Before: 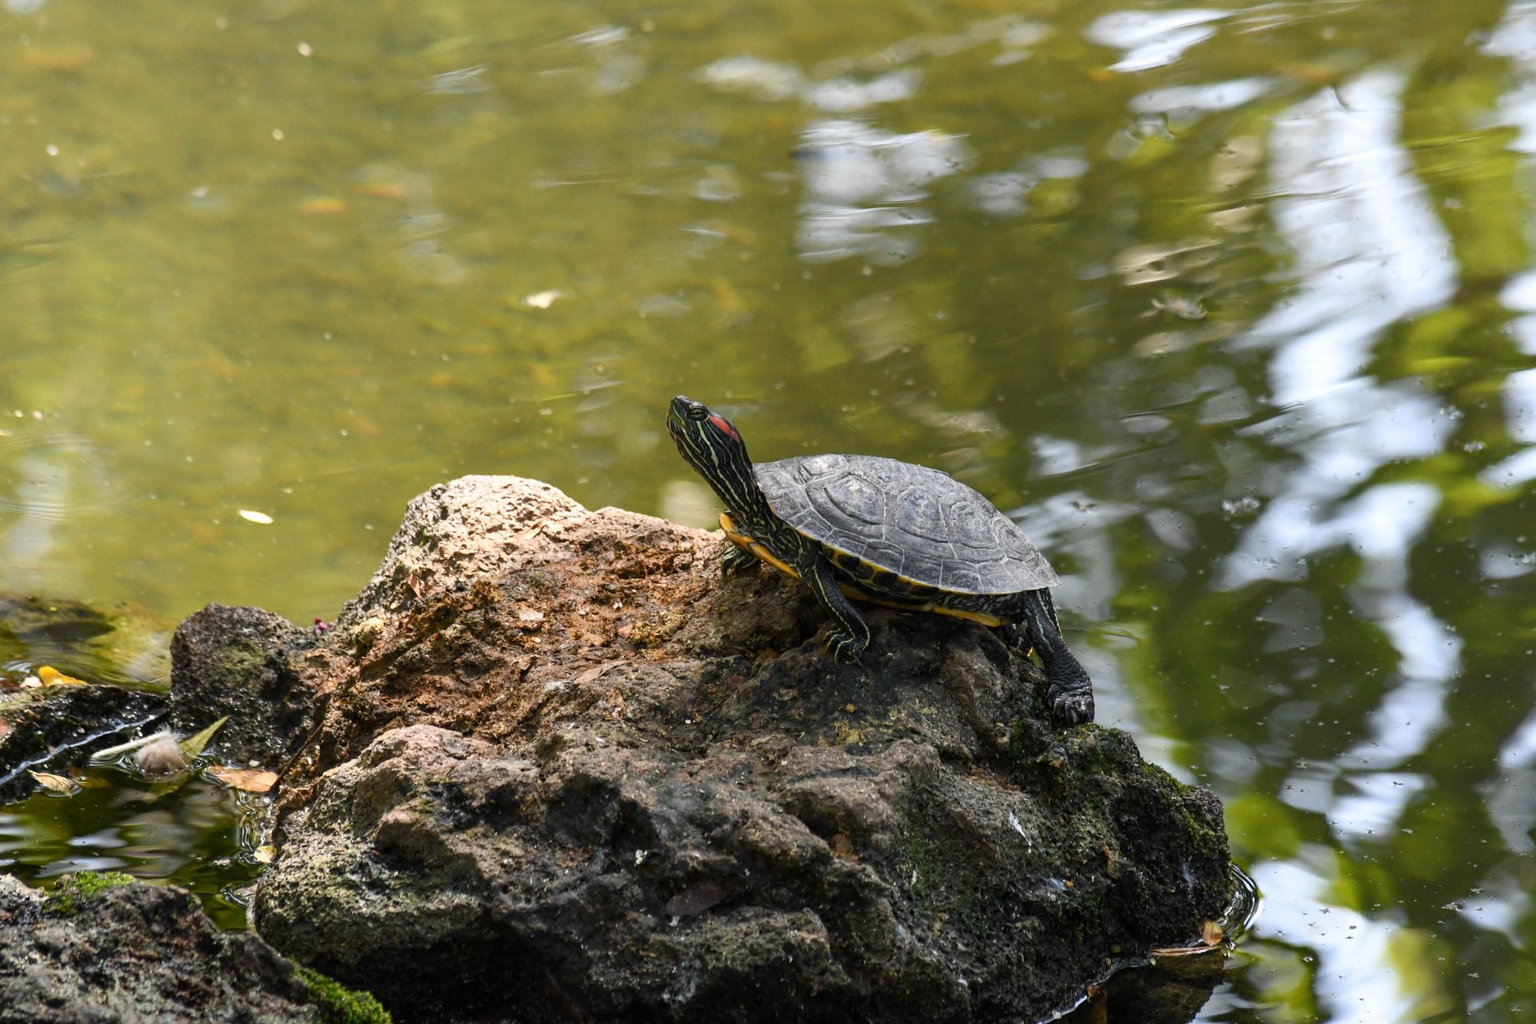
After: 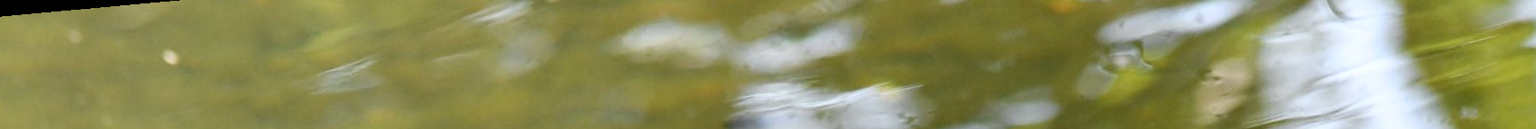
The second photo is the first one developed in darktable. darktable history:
crop and rotate: left 9.644%, top 9.491%, right 6.021%, bottom 80.509%
white balance: red 0.982, blue 1.018
rotate and perspective: rotation -5.2°, automatic cropping off
